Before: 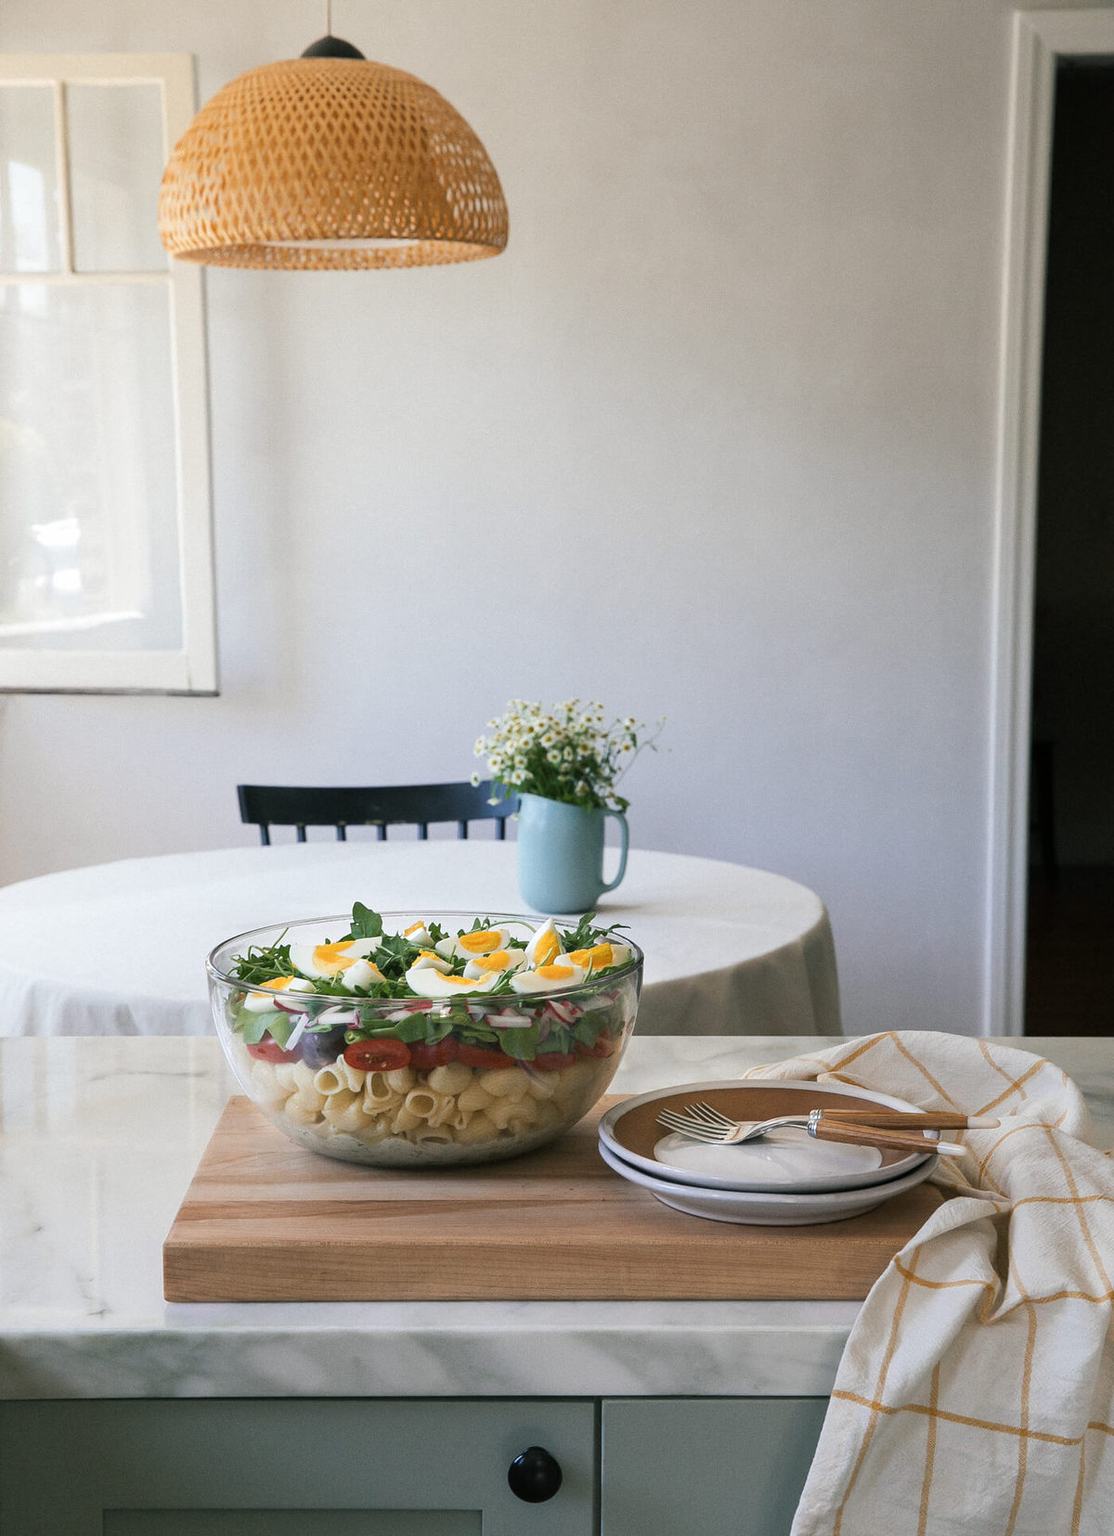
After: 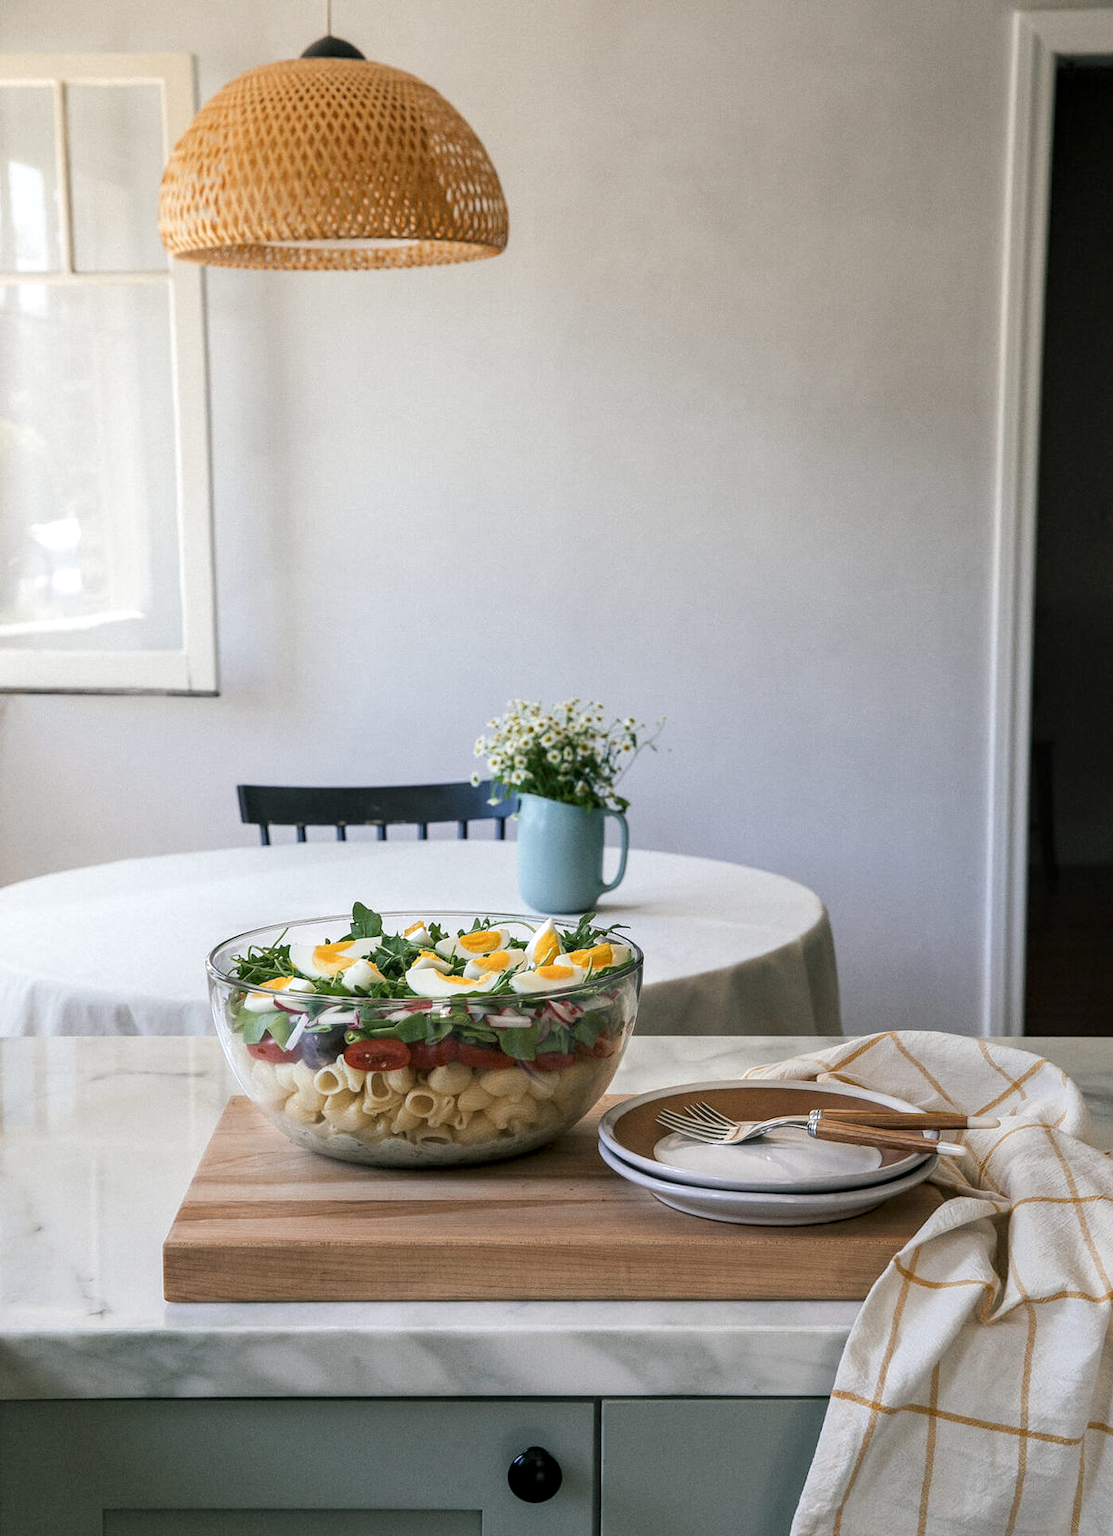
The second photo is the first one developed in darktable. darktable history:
tone equalizer: on, module defaults
shadows and highlights: shadows 30.86, highlights 0, soften with gaussian
local contrast: detail 130%
